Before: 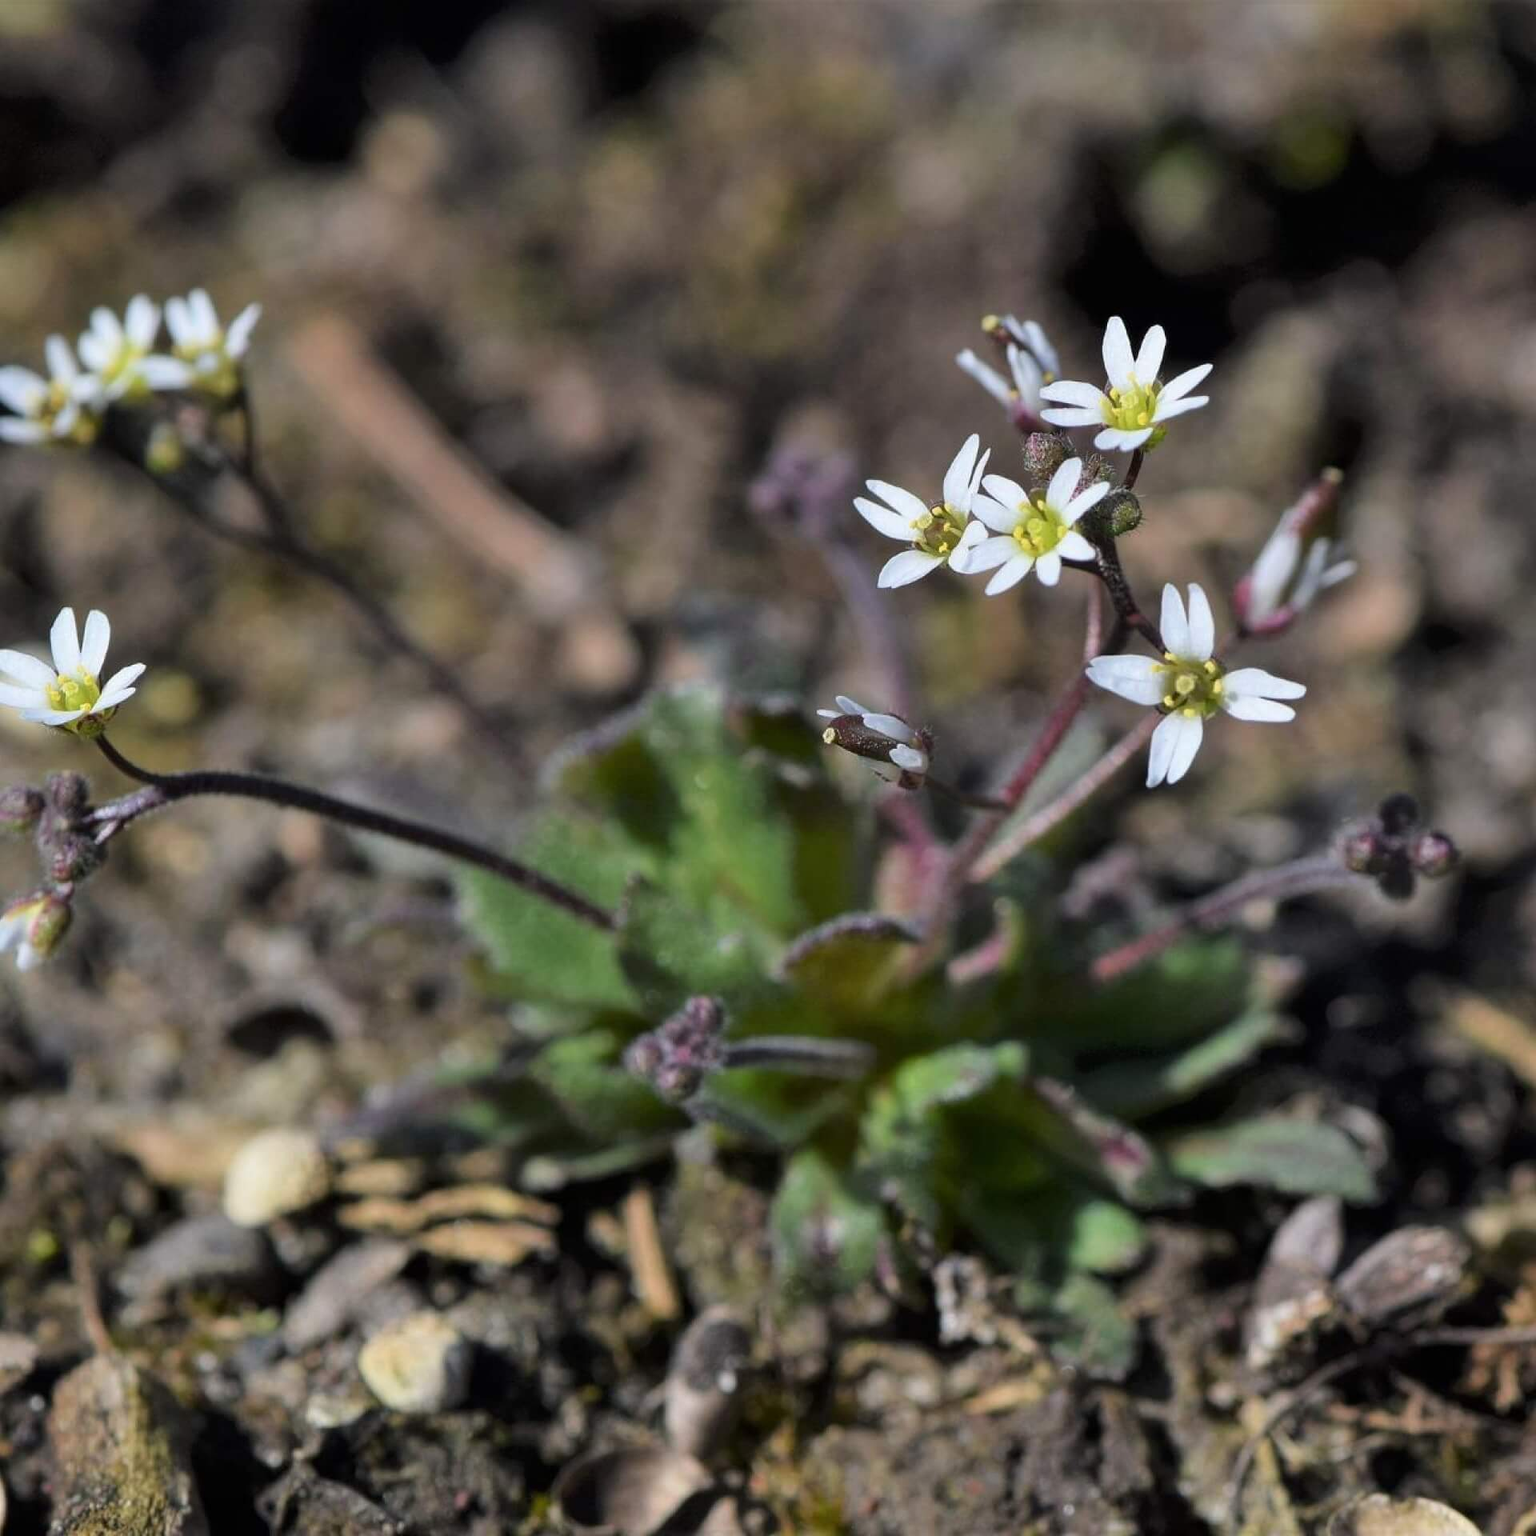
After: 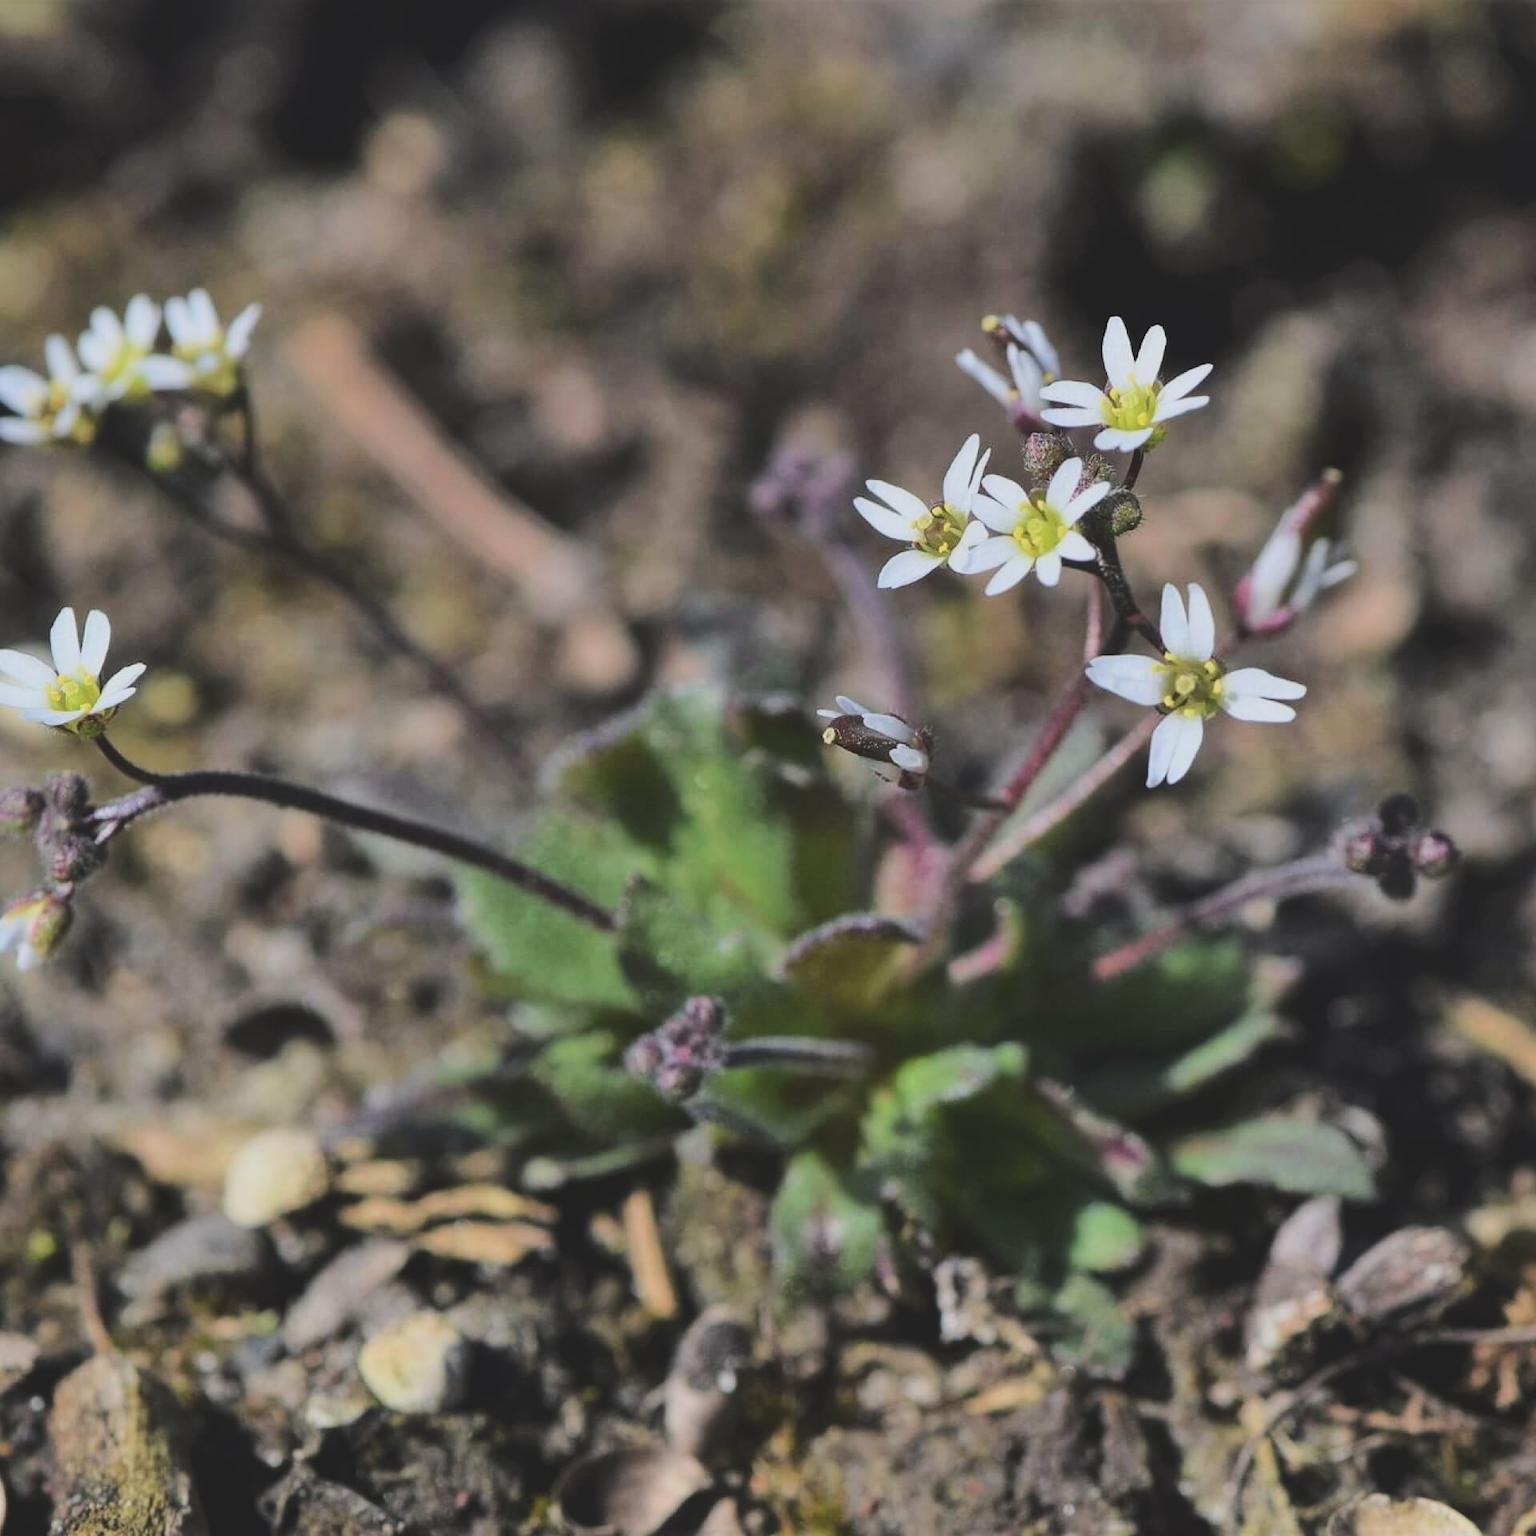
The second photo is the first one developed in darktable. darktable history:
exposure: black level correction -0.018, exposure -1.026 EV, compensate highlight preservation false
base curve: curves: ch0 [(0, 0) (0.025, 0.046) (0.112, 0.277) (0.467, 0.74) (0.814, 0.929) (1, 0.942)]
